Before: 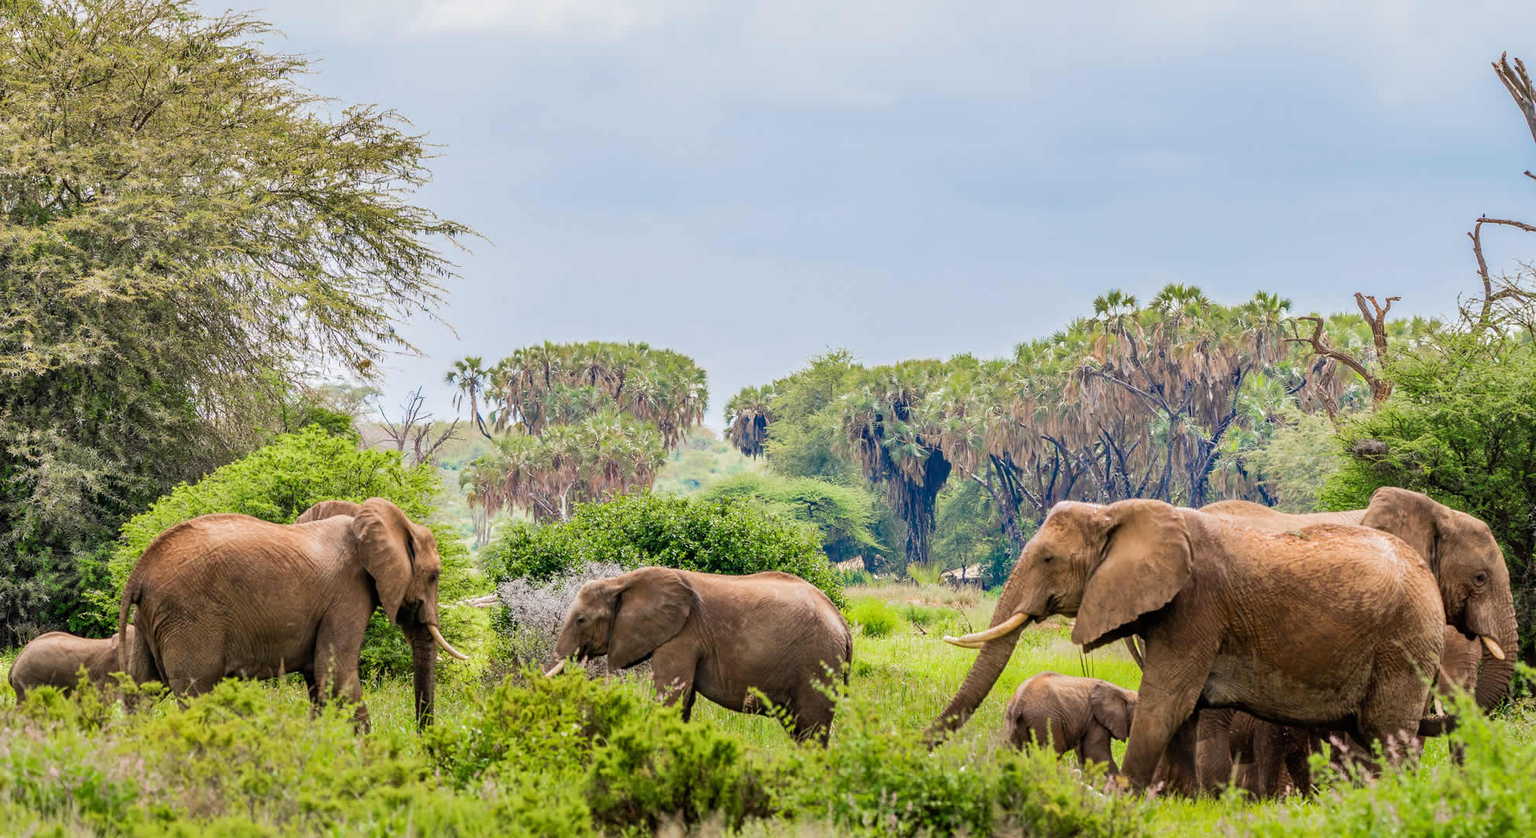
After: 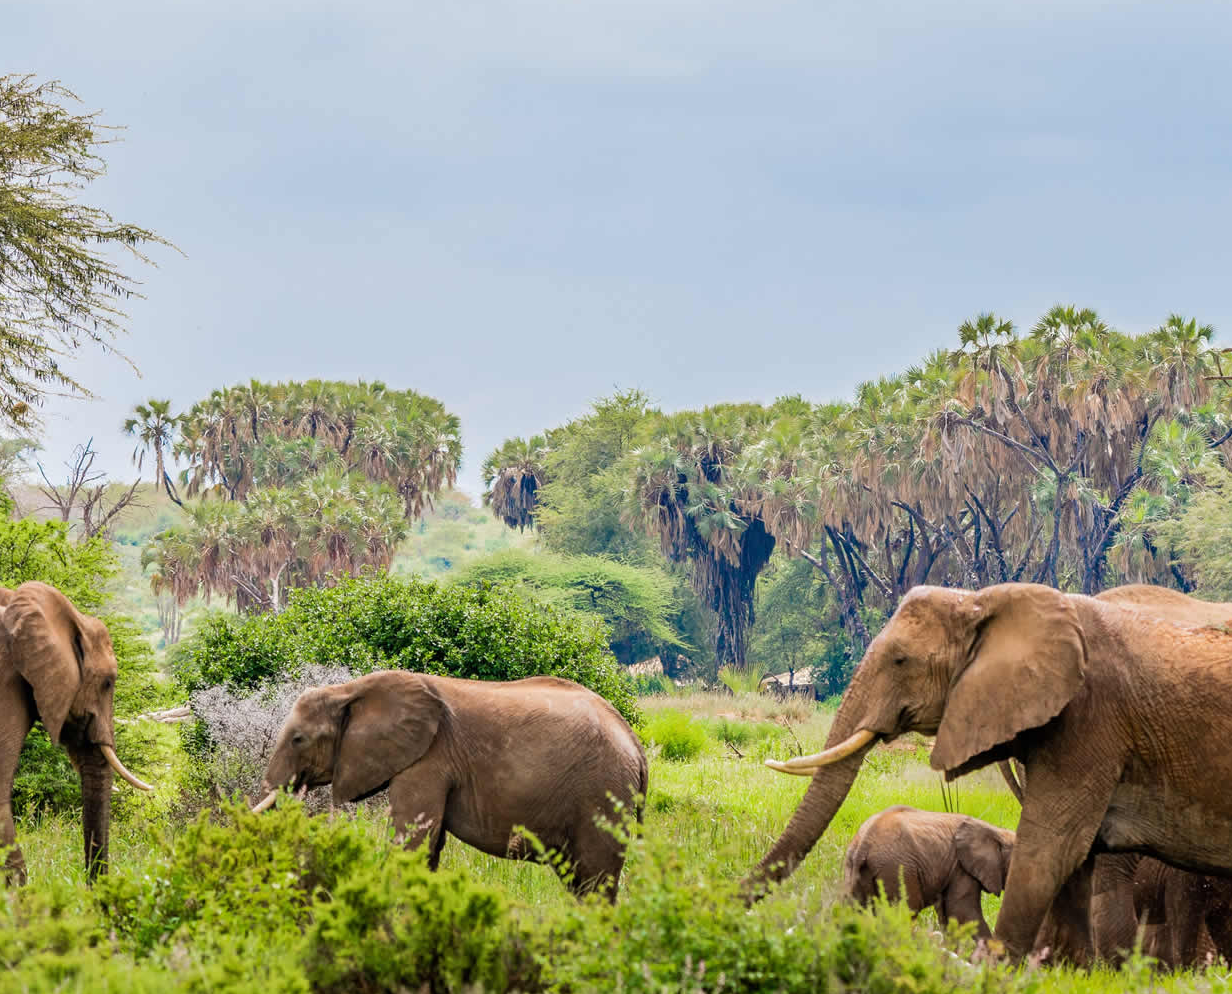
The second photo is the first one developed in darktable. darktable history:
crop and rotate: left 22.802%, top 5.633%, right 14.938%, bottom 2.322%
